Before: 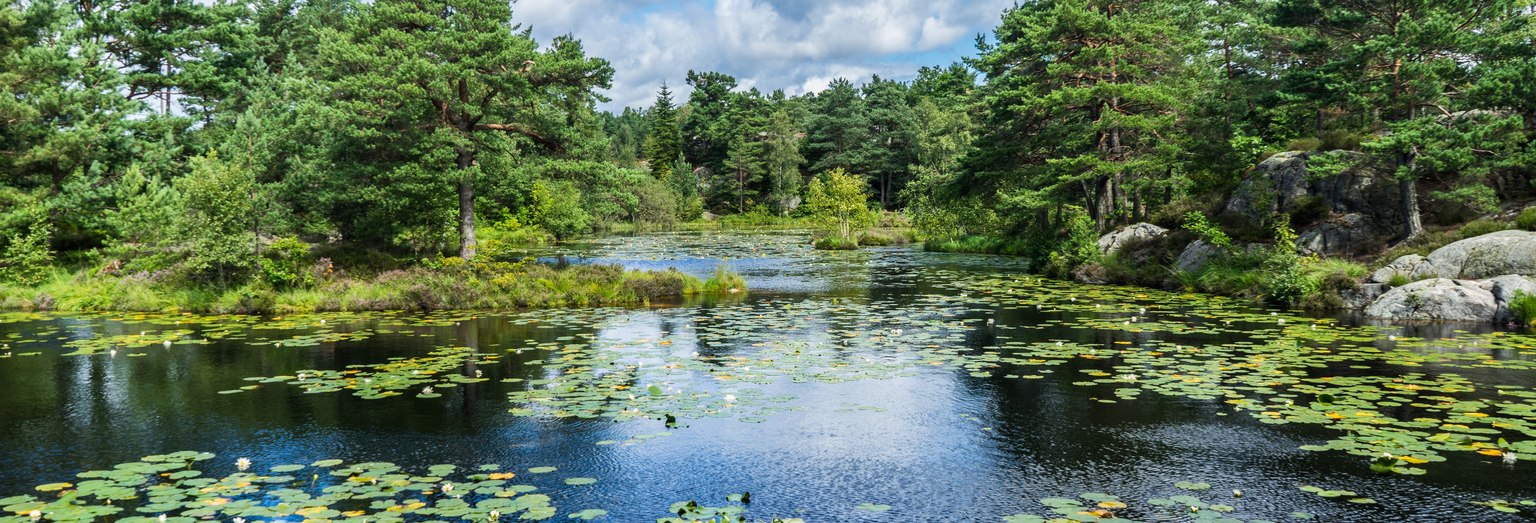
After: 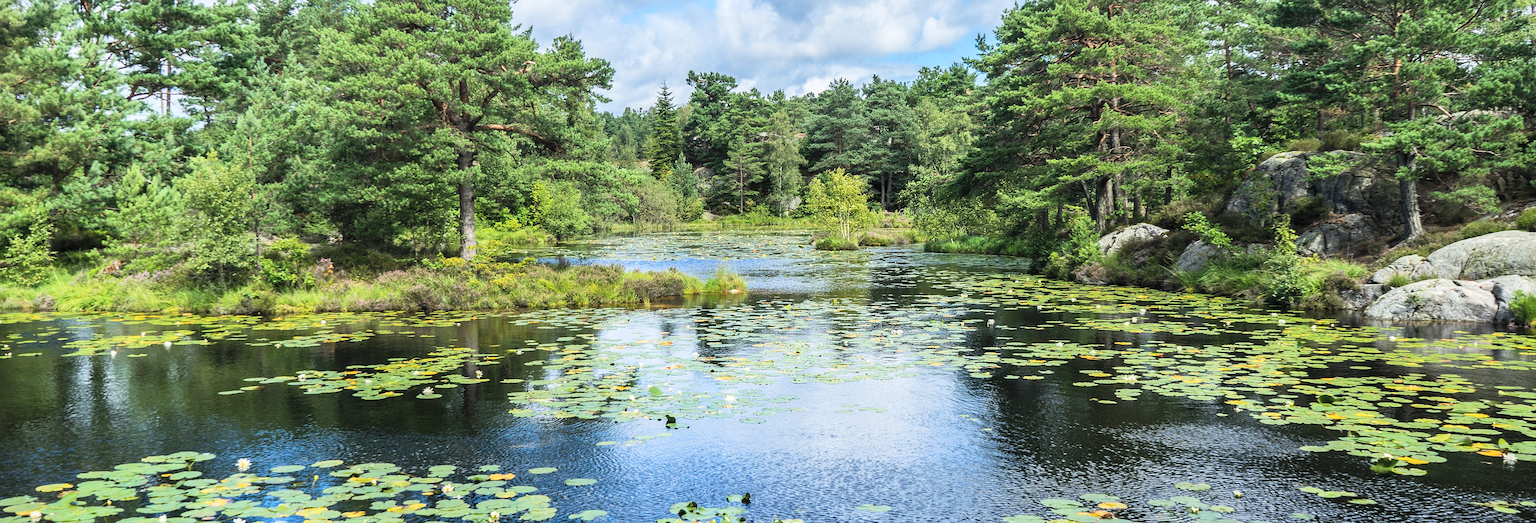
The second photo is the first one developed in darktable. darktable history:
contrast brightness saturation: contrast 0.138, brightness 0.226
vignetting: fall-off start 100.72%, brightness -0.344, width/height ratio 1.303
sharpen: on, module defaults
